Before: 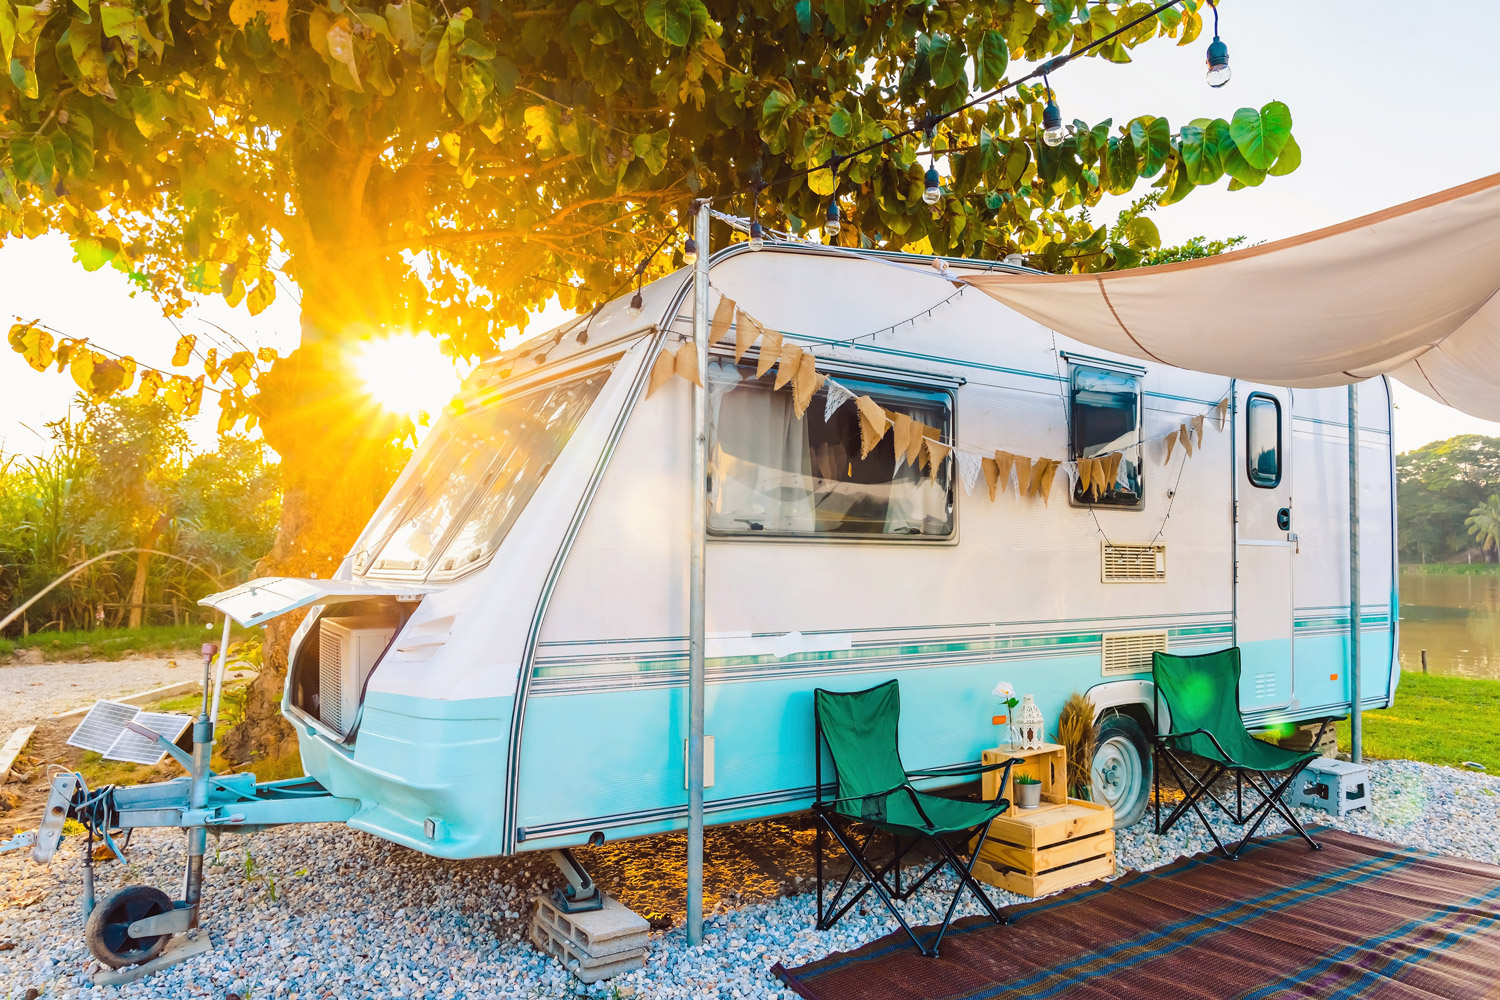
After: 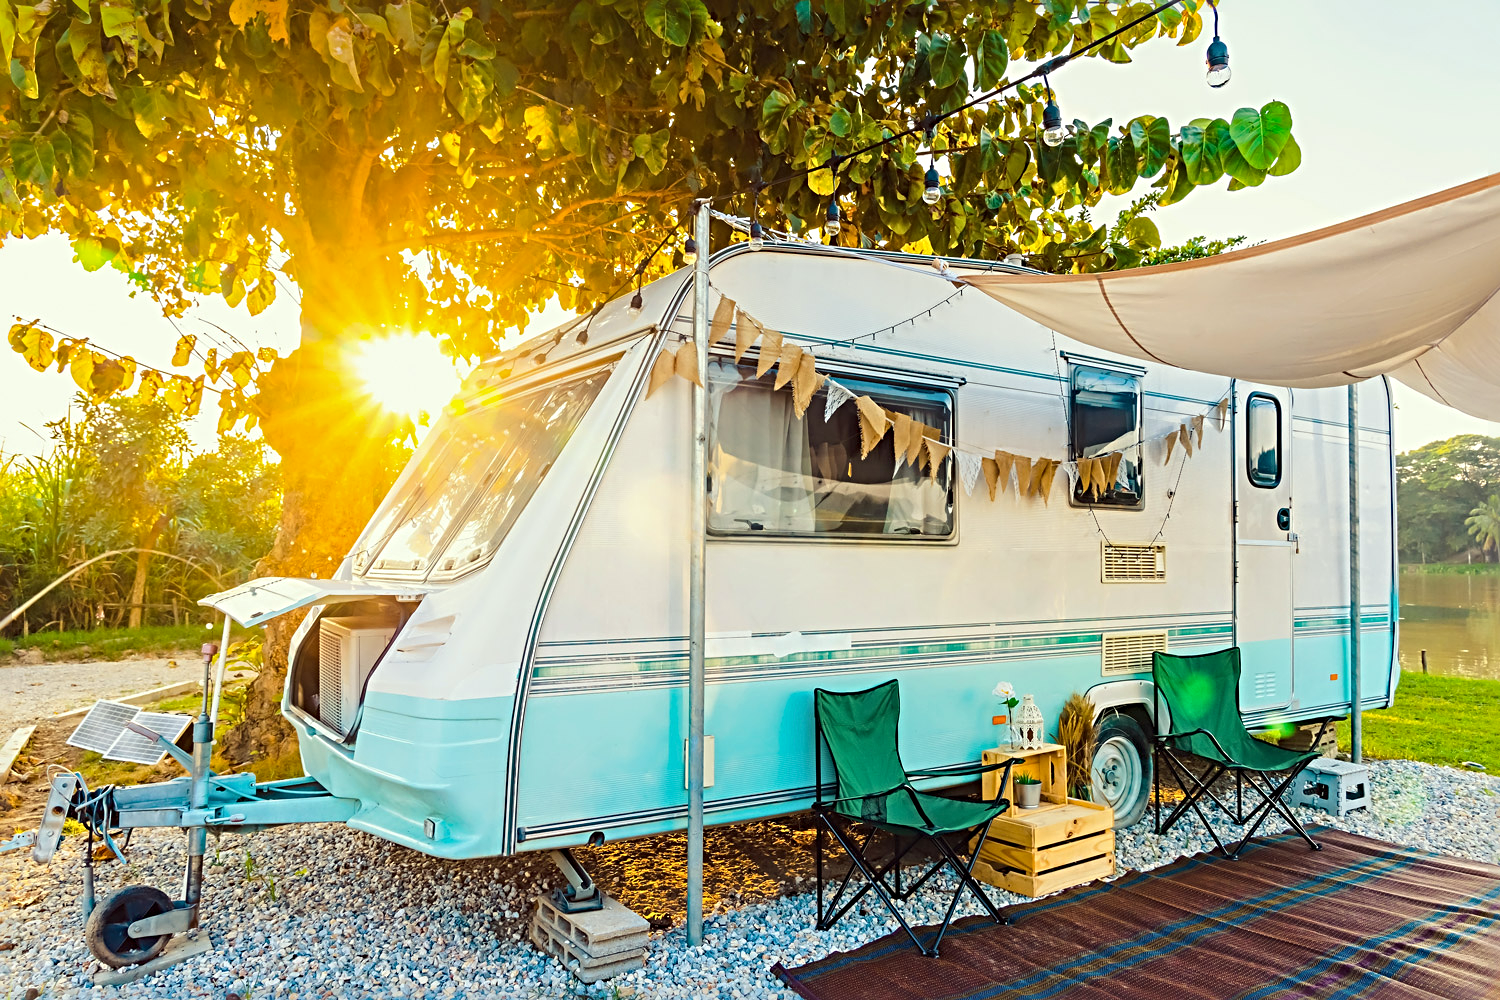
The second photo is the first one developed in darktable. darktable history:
color correction: highlights a* -4.44, highlights b* 6.84
sharpen: radius 4.854
